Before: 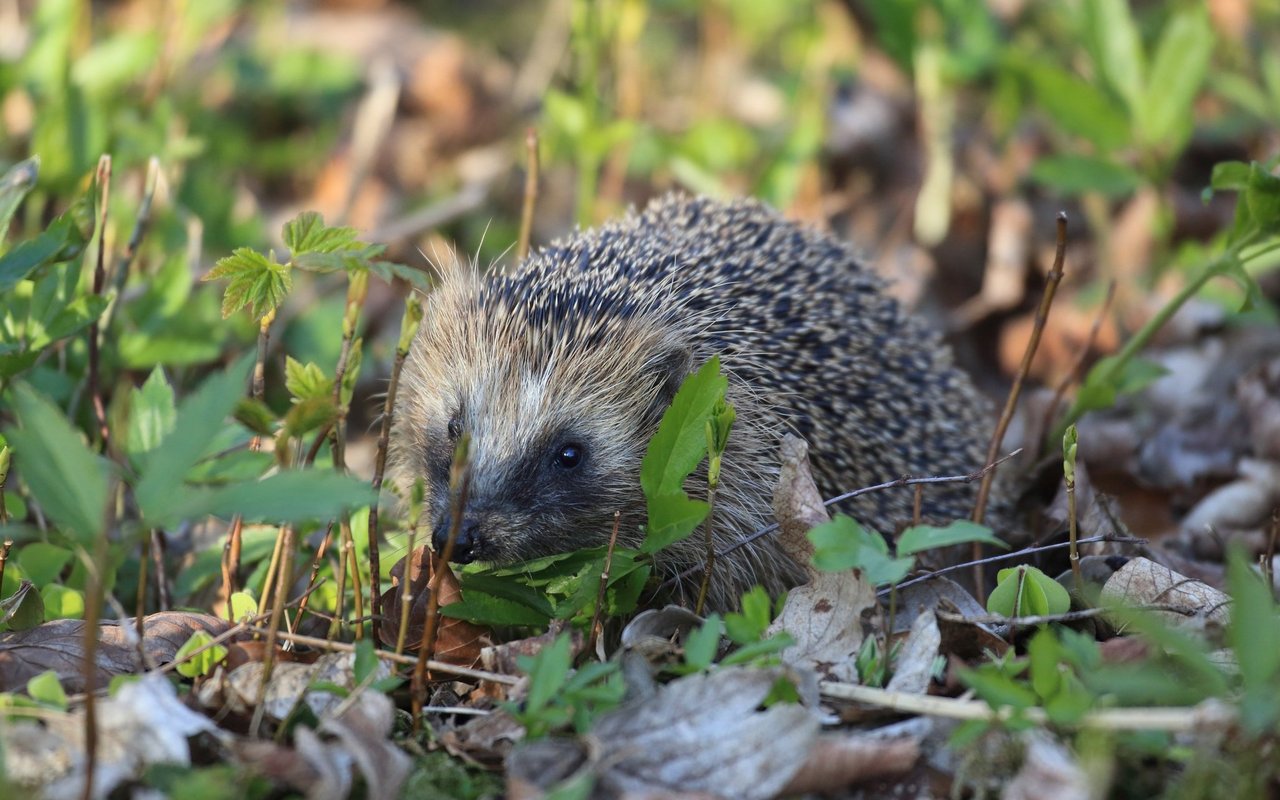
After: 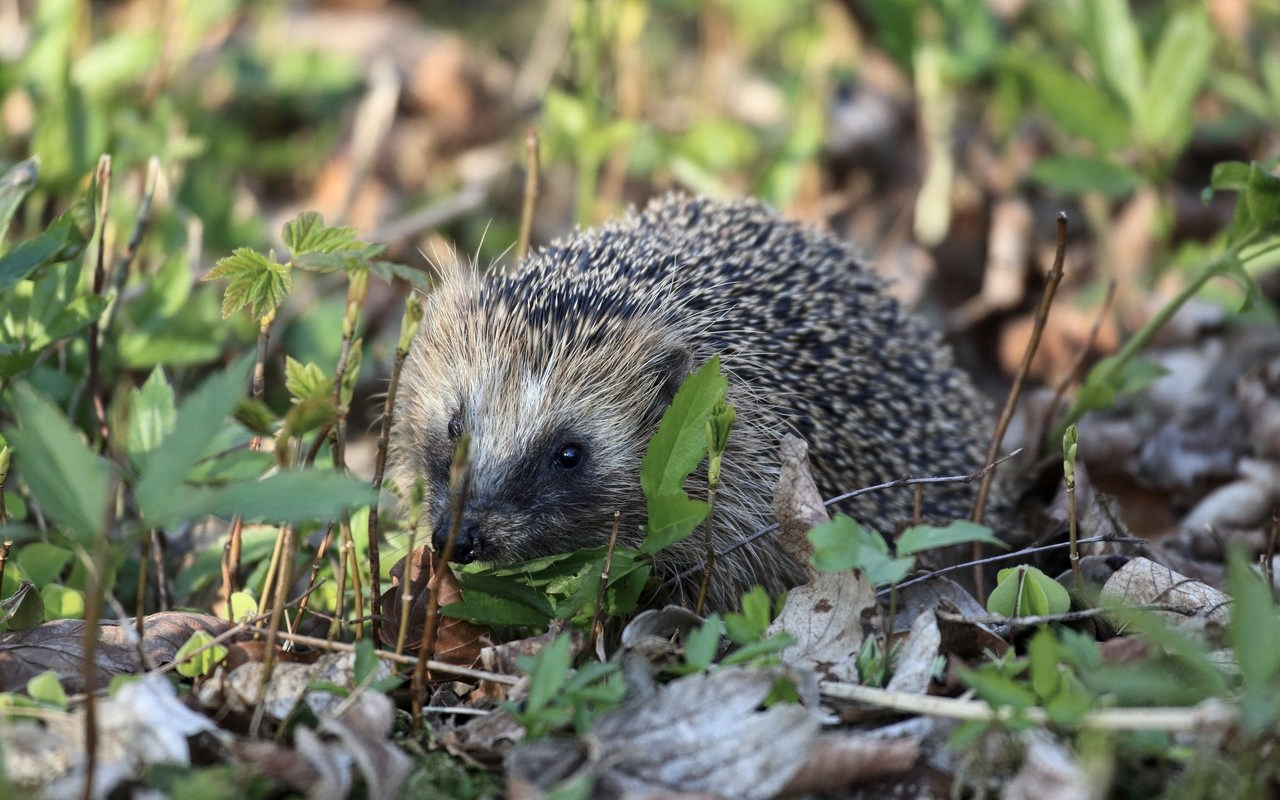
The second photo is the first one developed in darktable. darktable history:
shadows and highlights: shadows 32.22, highlights -33.18, shadows color adjustment 98%, highlights color adjustment 59.26%, soften with gaussian
contrast brightness saturation: contrast 0.11, saturation -0.167
local contrast: highlights 103%, shadows 101%, detail 119%, midtone range 0.2
